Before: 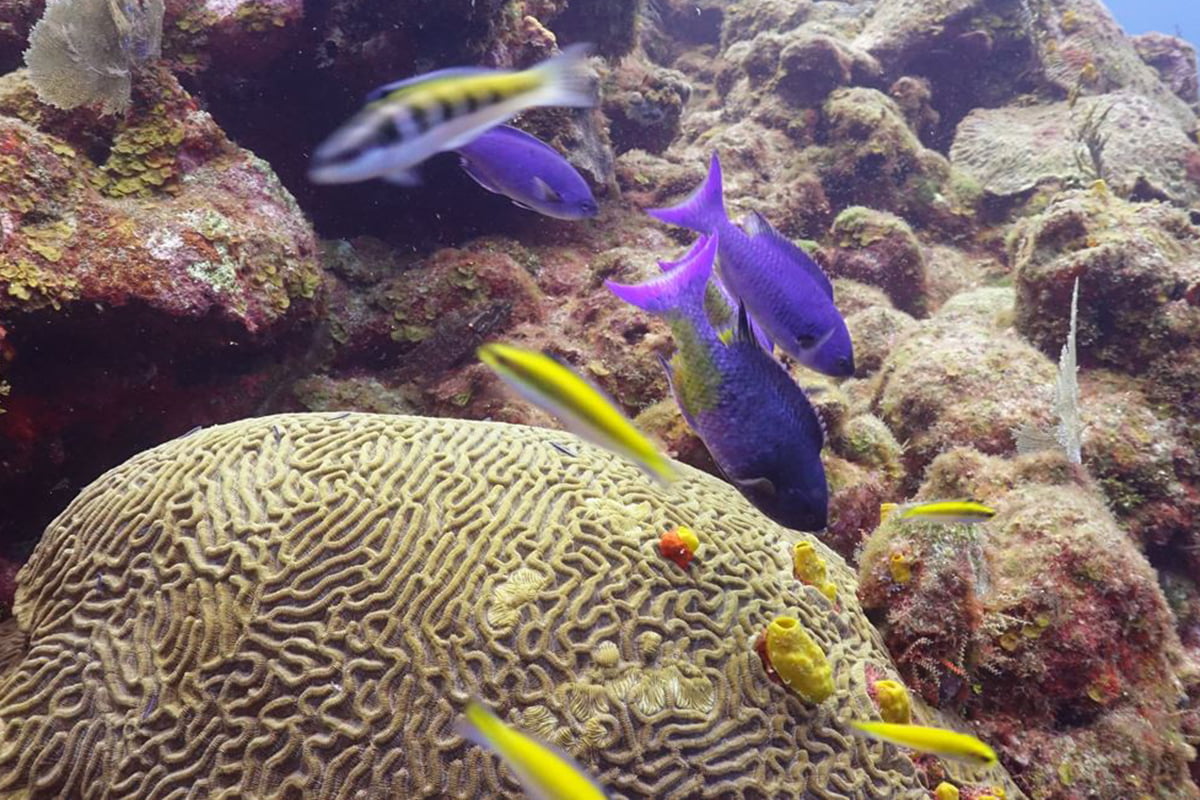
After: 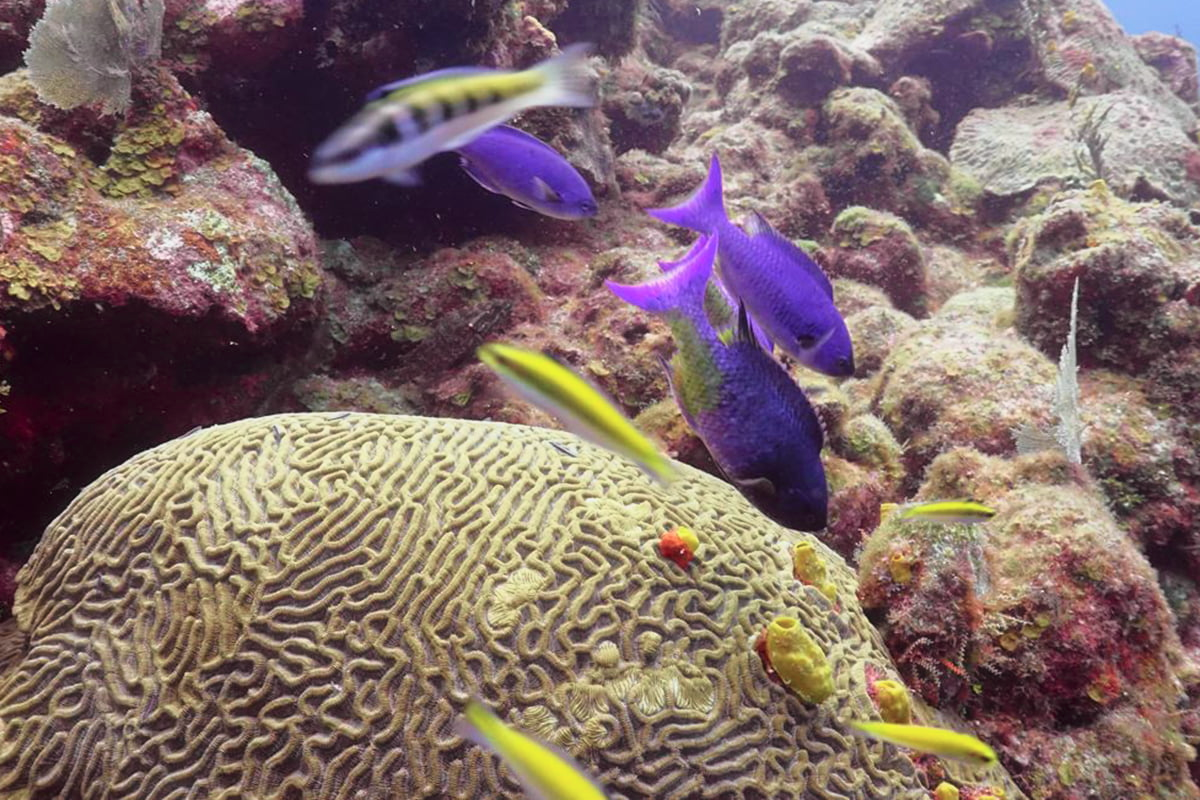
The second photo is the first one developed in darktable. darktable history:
tone curve: curves: ch0 [(0, 0) (0.058, 0.027) (0.214, 0.183) (0.304, 0.288) (0.561, 0.554) (0.687, 0.677) (0.768, 0.768) (0.858, 0.861) (0.986, 0.957)]; ch1 [(0, 0) (0.172, 0.123) (0.312, 0.296) (0.437, 0.429) (0.471, 0.469) (0.502, 0.5) (0.513, 0.515) (0.583, 0.604) (0.631, 0.659) (0.703, 0.721) (0.889, 0.924) (1, 1)]; ch2 [(0, 0) (0.411, 0.424) (0.485, 0.497) (0.502, 0.5) (0.517, 0.511) (0.566, 0.573) (0.622, 0.613) (0.709, 0.677) (1, 1)], color space Lab, independent channels, preserve colors none
haze removal: strength -0.05
